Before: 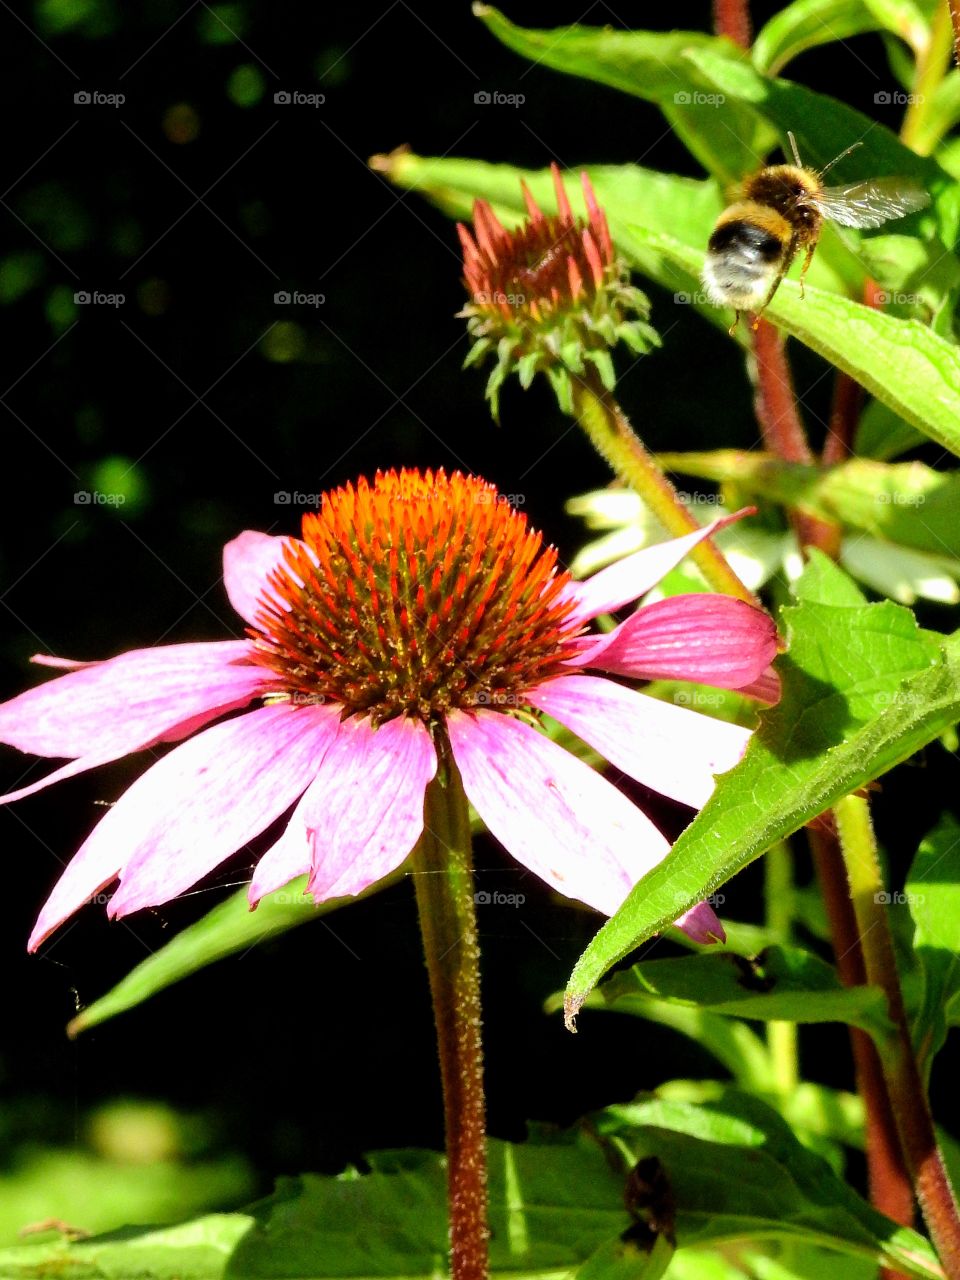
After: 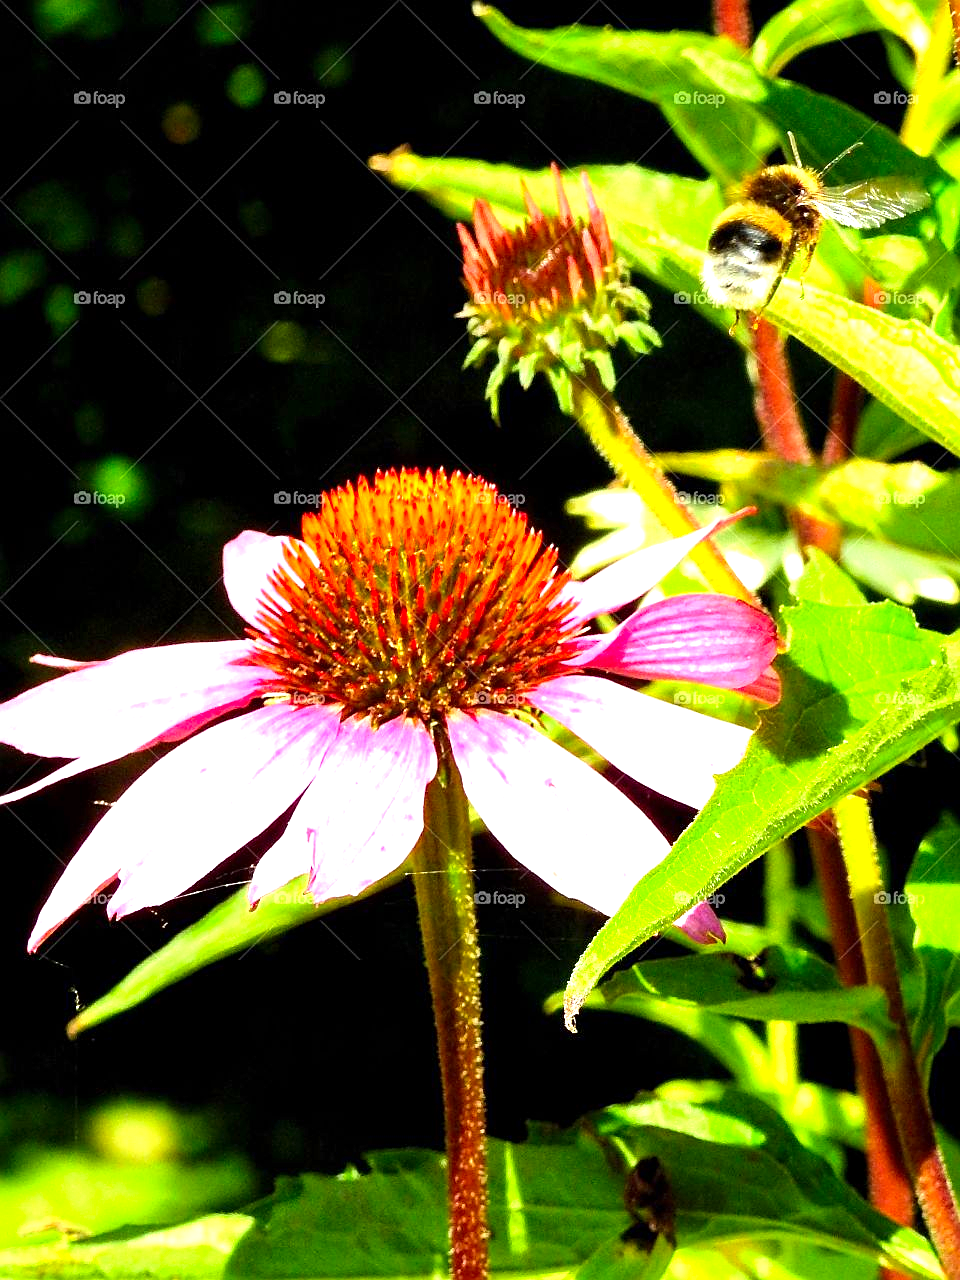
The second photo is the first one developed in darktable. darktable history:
sharpen: on, module defaults
contrast brightness saturation: saturation 0.179
exposure: black level correction 0, exposure 0.936 EV, compensate highlight preservation false
